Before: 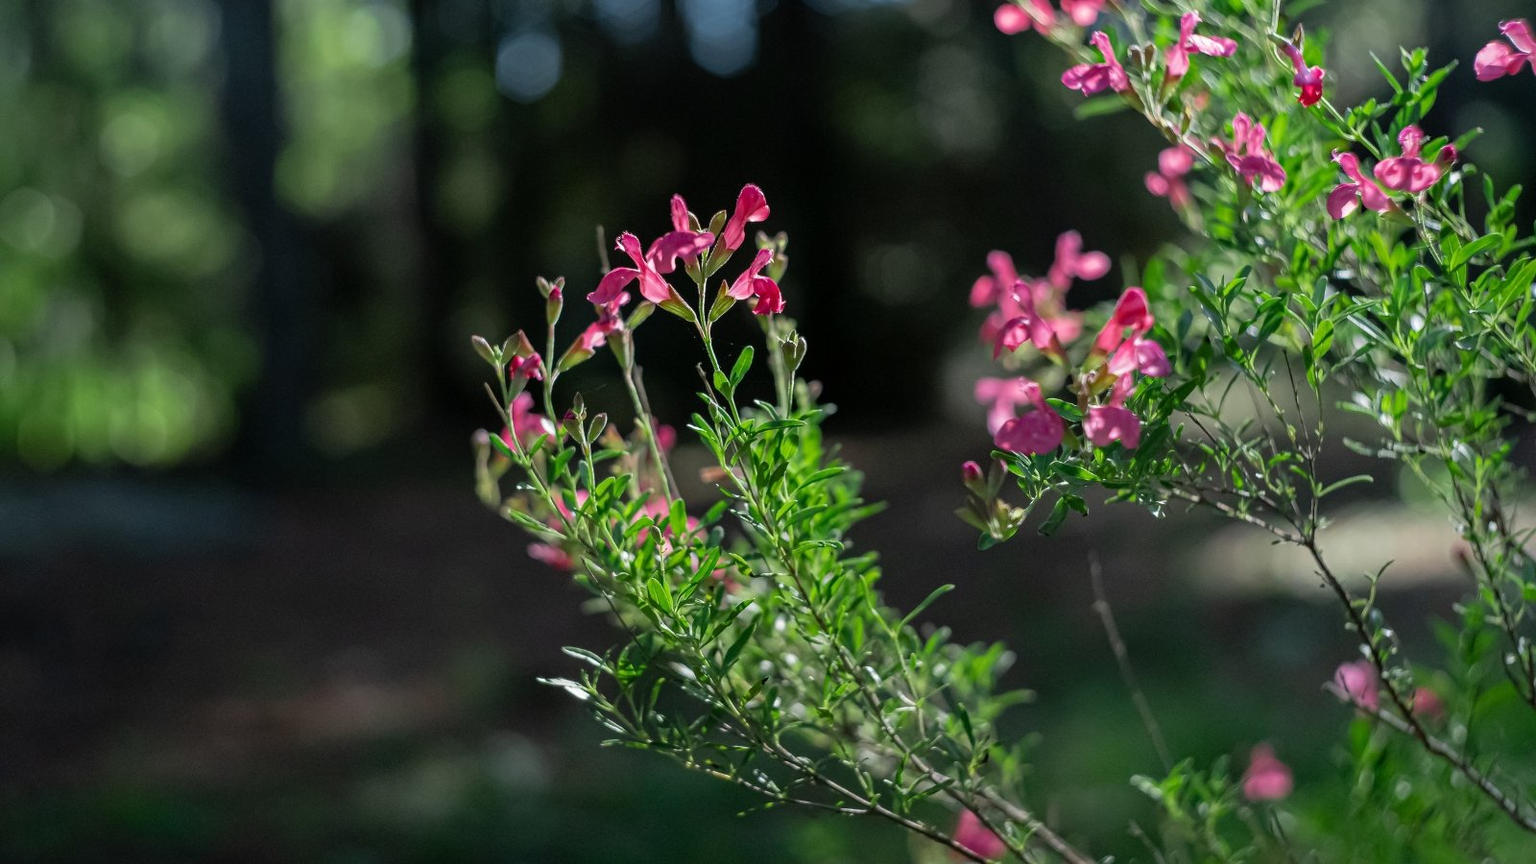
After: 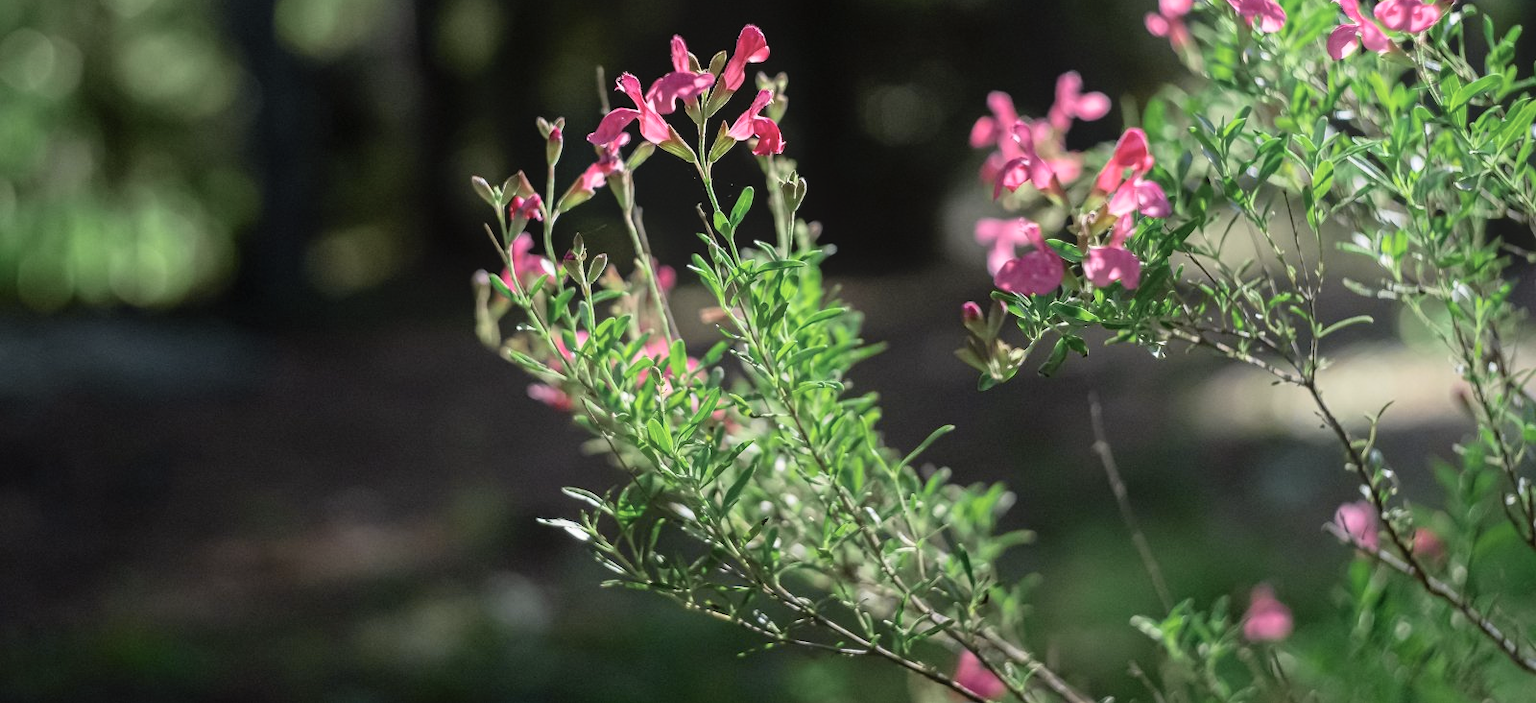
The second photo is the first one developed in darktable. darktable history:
tone curve: curves: ch0 [(0, 0) (0.739, 0.837) (1, 1)]; ch1 [(0, 0) (0.226, 0.261) (0.383, 0.397) (0.462, 0.473) (0.498, 0.502) (0.521, 0.52) (0.578, 0.57) (1, 1)]; ch2 [(0, 0) (0.438, 0.456) (0.5, 0.5) (0.547, 0.557) (0.597, 0.58) (0.629, 0.603) (1, 1)], color space Lab, independent channels, preserve colors none
crop and rotate: top 18.507%
bloom: on, module defaults
